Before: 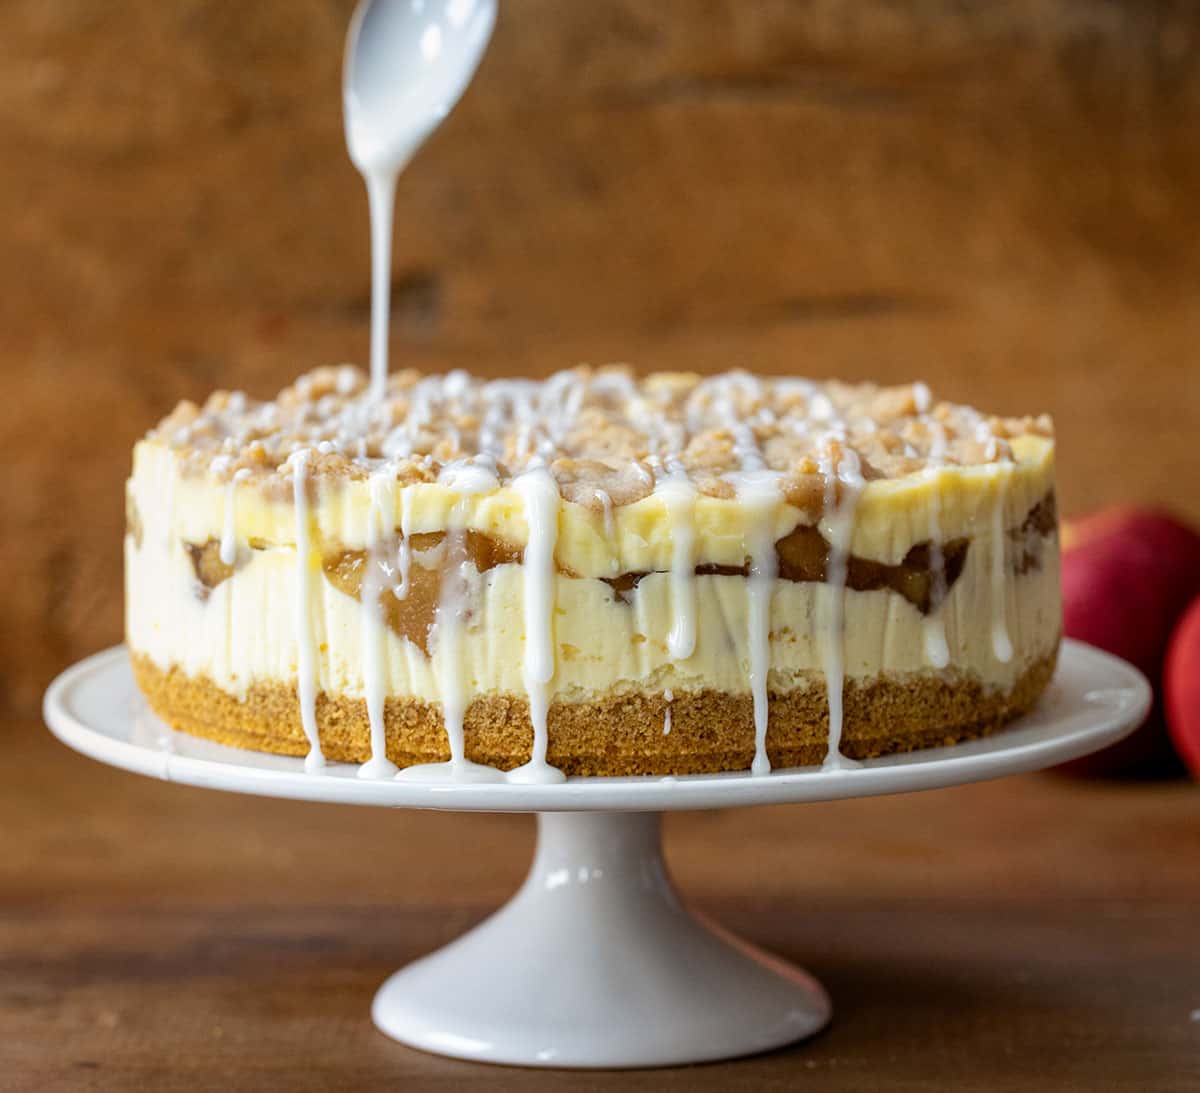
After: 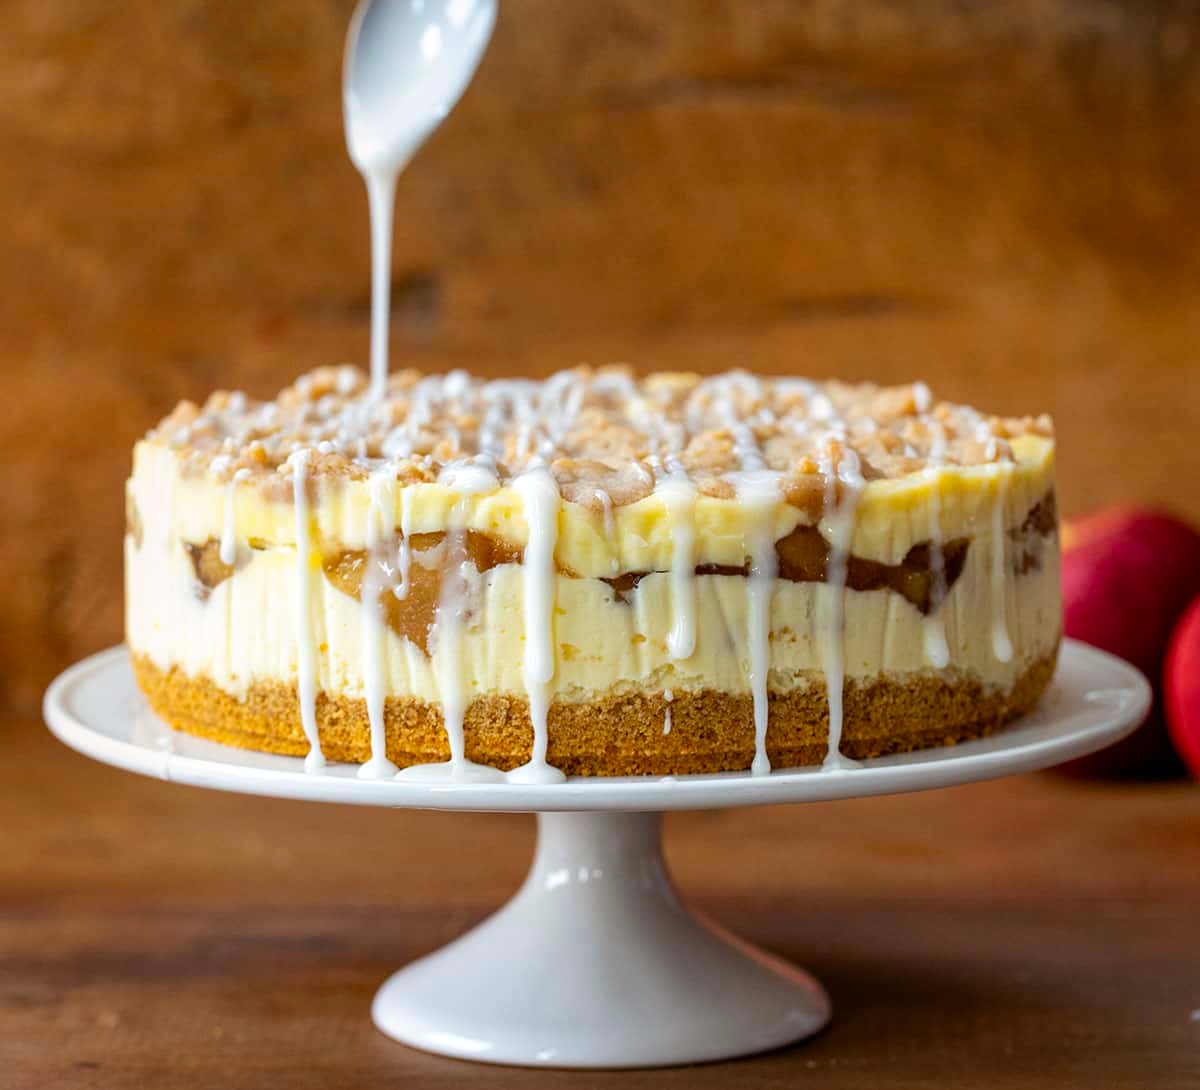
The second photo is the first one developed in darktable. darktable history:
crop: top 0.05%, bottom 0.098%
levels: levels [0, 0.492, 0.984]
